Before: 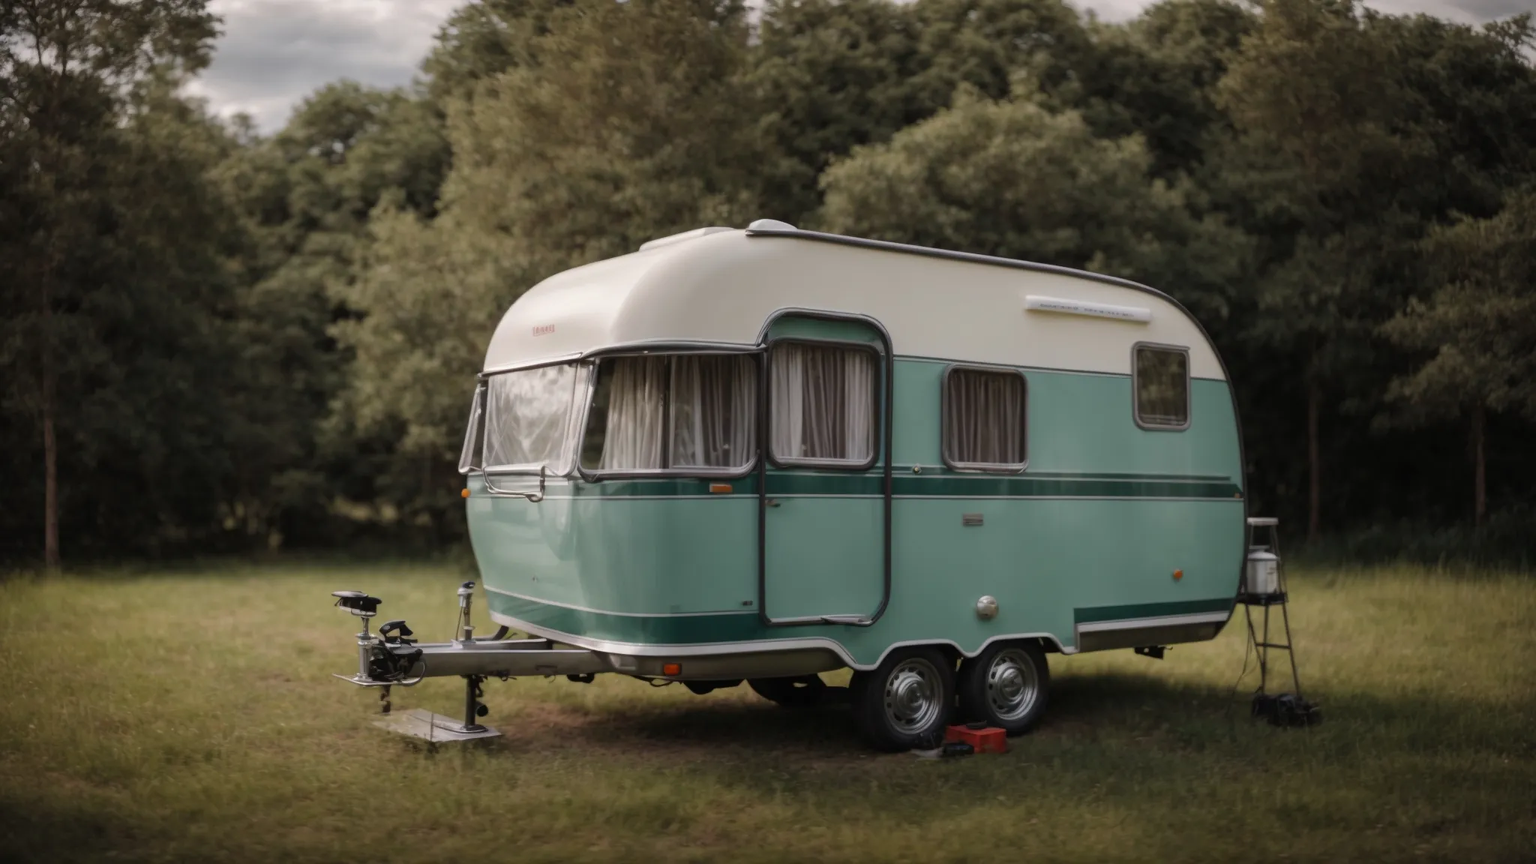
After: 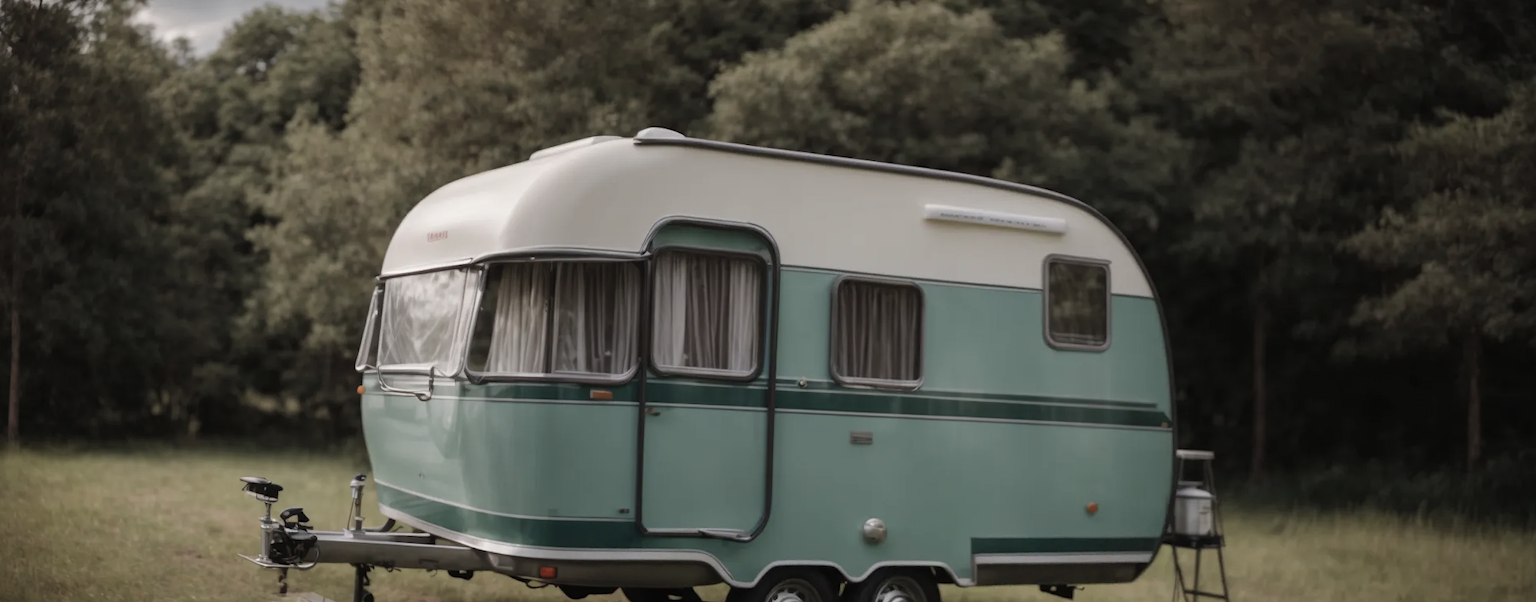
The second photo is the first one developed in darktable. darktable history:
rotate and perspective: rotation 1.69°, lens shift (vertical) -0.023, lens shift (horizontal) -0.291, crop left 0.025, crop right 0.988, crop top 0.092, crop bottom 0.842
vignetting: fall-off start 97.23%, saturation -0.024, center (-0.033, -0.042), width/height ratio 1.179, unbound false
crop and rotate: top 5.667%, bottom 14.937%
color balance: input saturation 100.43%, contrast fulcrum 14.22%, output saturation 70.41%
local contrast: mode bilateral grid, contrast 15, coarseness 36, detail 105%, midtone range 0.2
contrast brightness saturation: contrast -0.02, brightness -0.01, saturation 0.03
